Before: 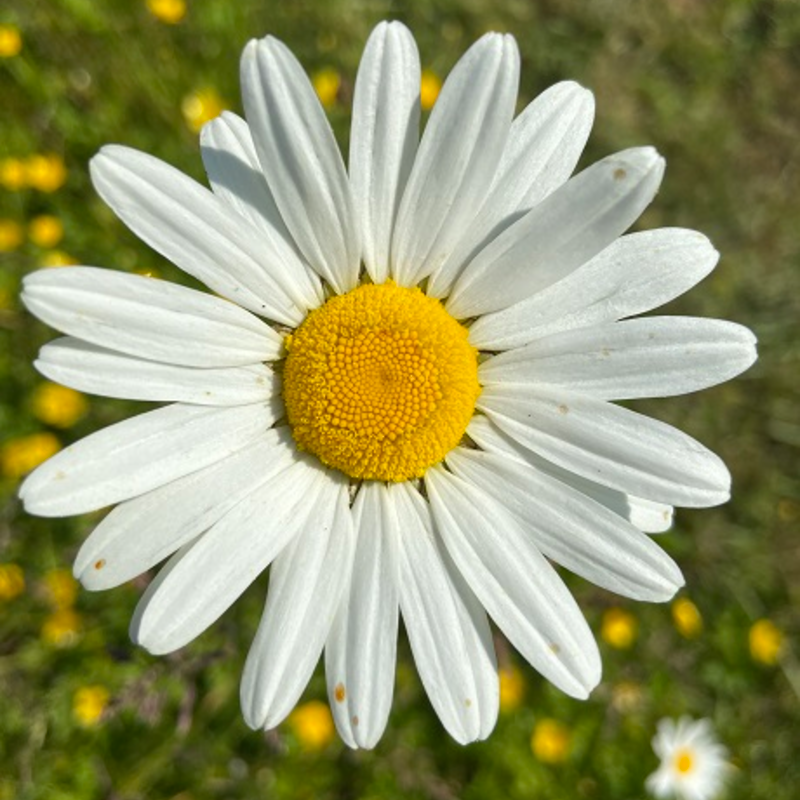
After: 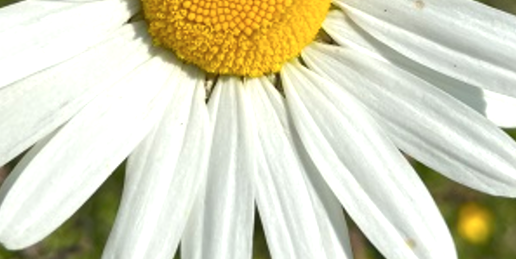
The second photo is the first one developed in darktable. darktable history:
crop: left 18.045%, top 50.706%, right 17.443%, bottom 16.816%
shadows and highlights: radius 112.85, shadows 51.53, white point adjustment 8.99, highlights -6.14, soften with gaussian
